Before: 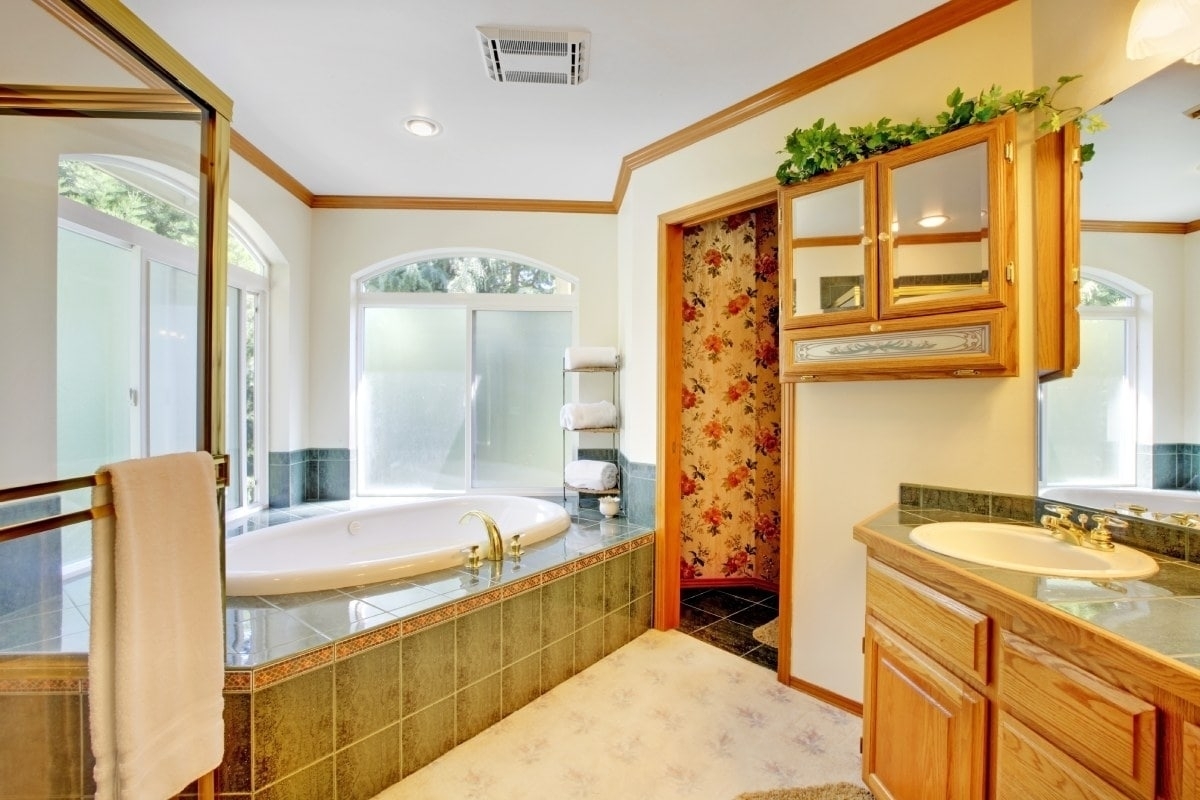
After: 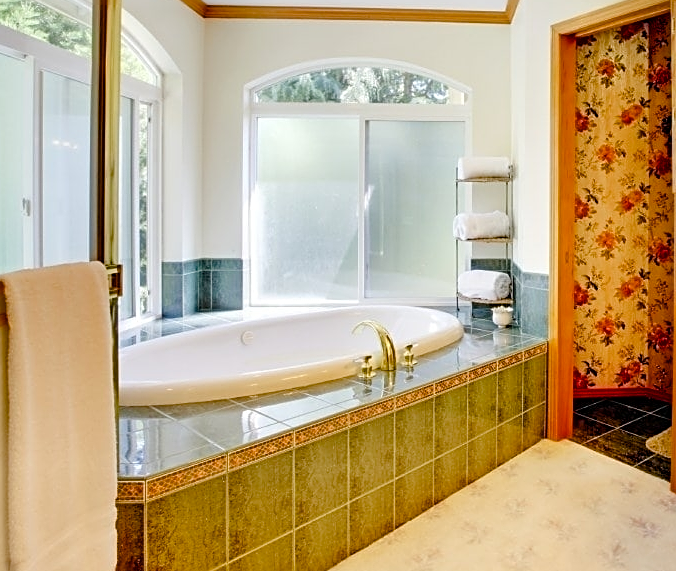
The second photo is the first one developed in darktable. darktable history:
color balance rgb: perceptual saturation grading › global saturation 20%, perceptual saturation grading › highlights -25%, perceptual saturation grading › shadows 50%
crop: left 8.966%, top 23.852%, right 34.699%, bottom 4.703%
sharpen: on, module defaults
